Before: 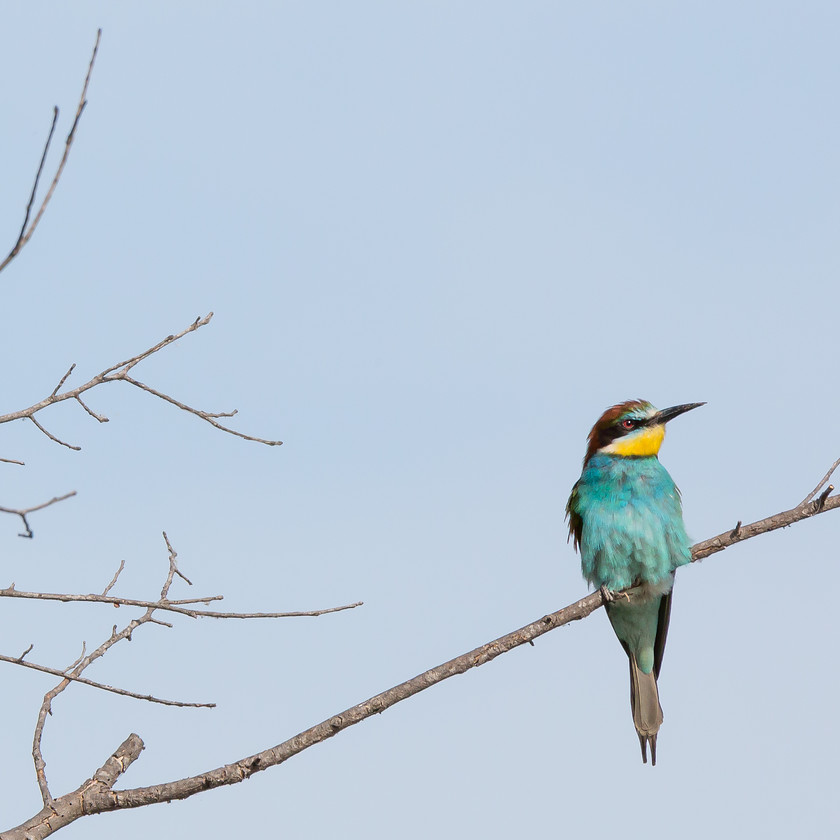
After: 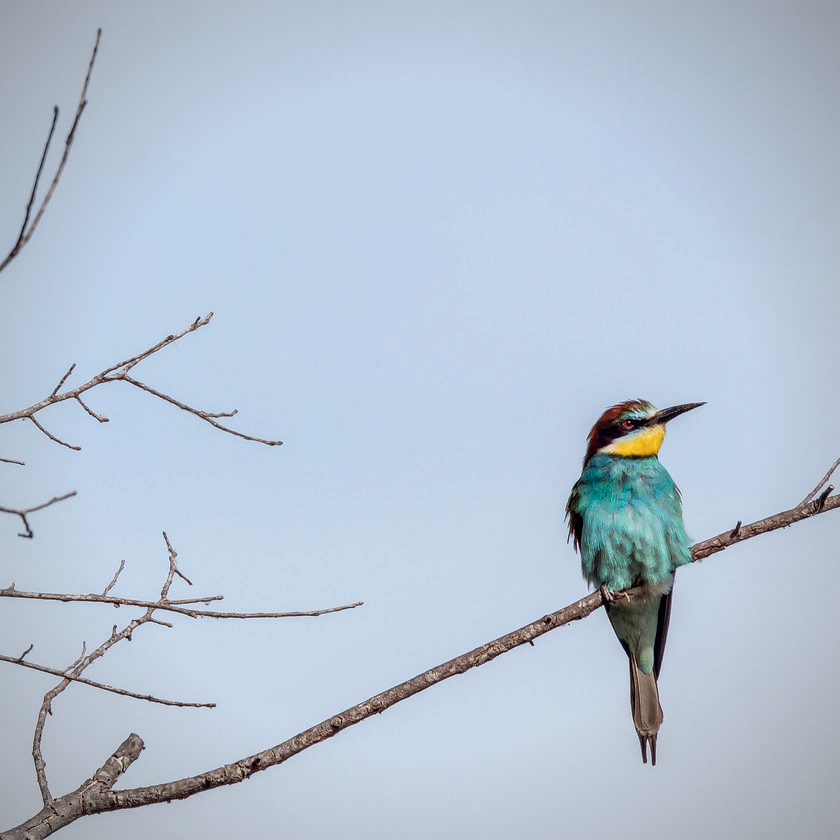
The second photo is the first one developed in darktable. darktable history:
vignetting: fall-off radius 60.92%
color balance rgb: shadows lift › chroma 9.92%, shadows lift › hue 45.12°, power › luminance 3.26%, power › hue 231.93°, global offset › luminance 0.4%, global offset › chroma 0.21%, global offset › hue 255.02°
local contrast: highlights 60%, shadows 60%, detail 160%
